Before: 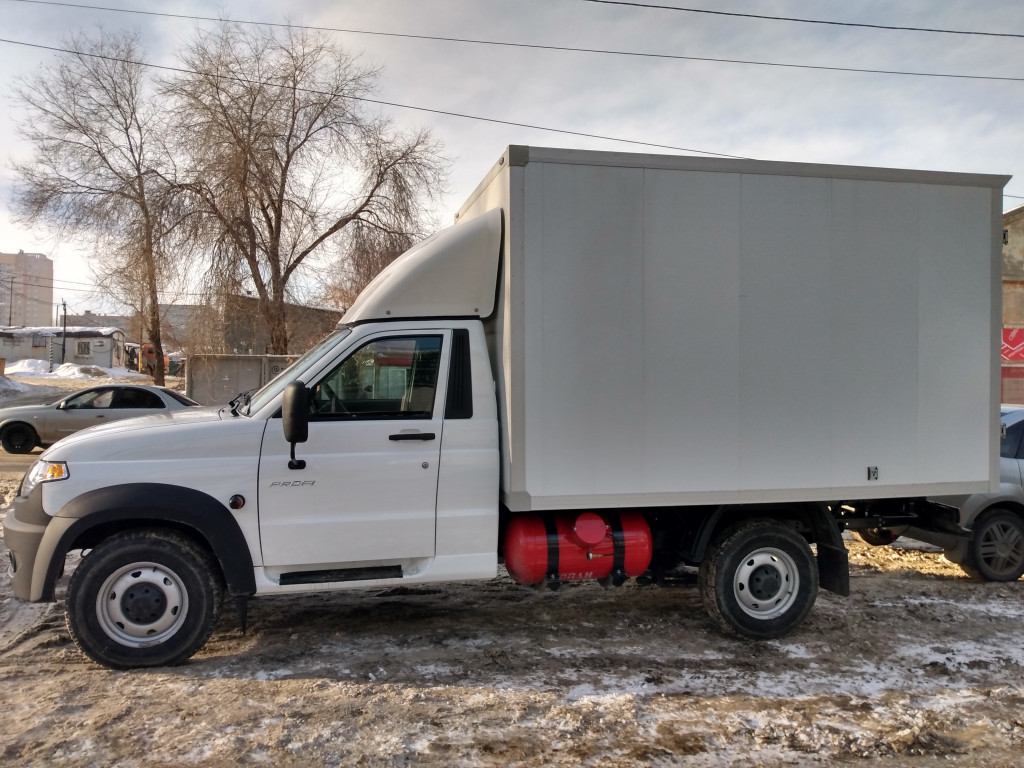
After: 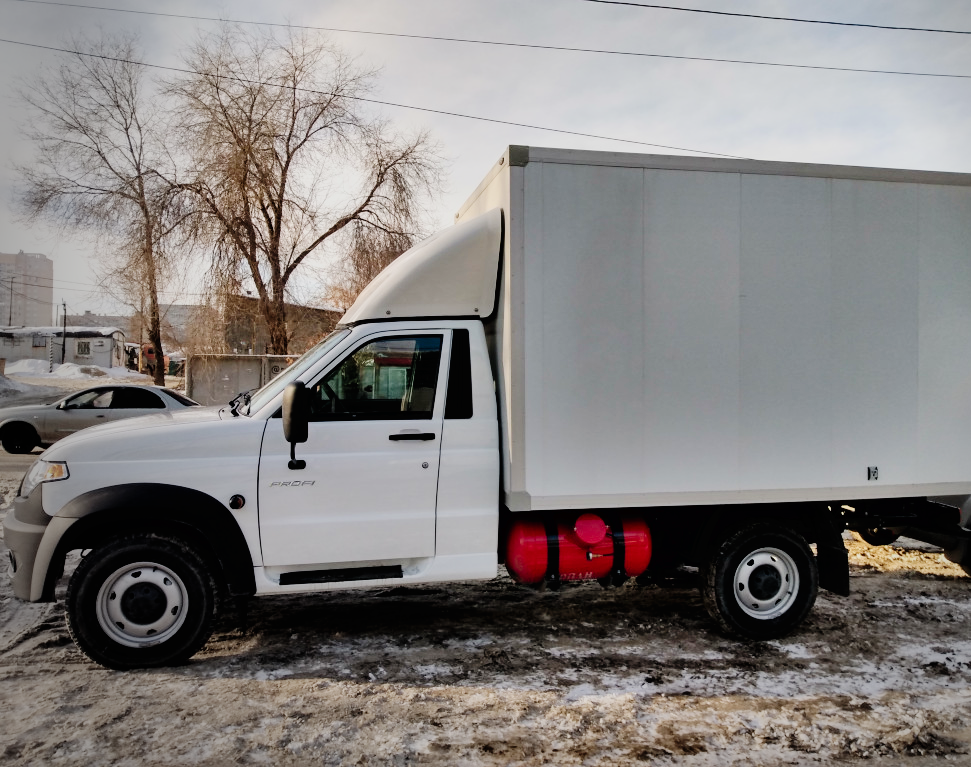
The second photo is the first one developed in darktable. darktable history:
filmic rgb: black relative exposure -7.65 EV, white relative exposure 4.56 EV, hardness 3.61, color science v6 (2022)
exposure: compensate highlight preservation false
crop and rotate: right 5.167%
tone curve: curves: ch0 [(0, 0) (0.003, 0.006) (0.011, 0.007) (0.025, 0.009) (0.044, 0.012) (0.069, 0.021) (0.1, 0.036) (0.136, 0.056) (0.177, 0.105) (0.224, 0.165) (0.277, 0.251) (0.335, 0.344) (0.399, 0.439) (0.468, 0.532) (0.543, 0.628) (0.623, 0.718) (0.709, 0.797) (0.801, 0.874) (0.898, 0.943) (1, 1)], preserve colors none
vignetting: fall-off start 73.57%, center (0.22, -0.235)
